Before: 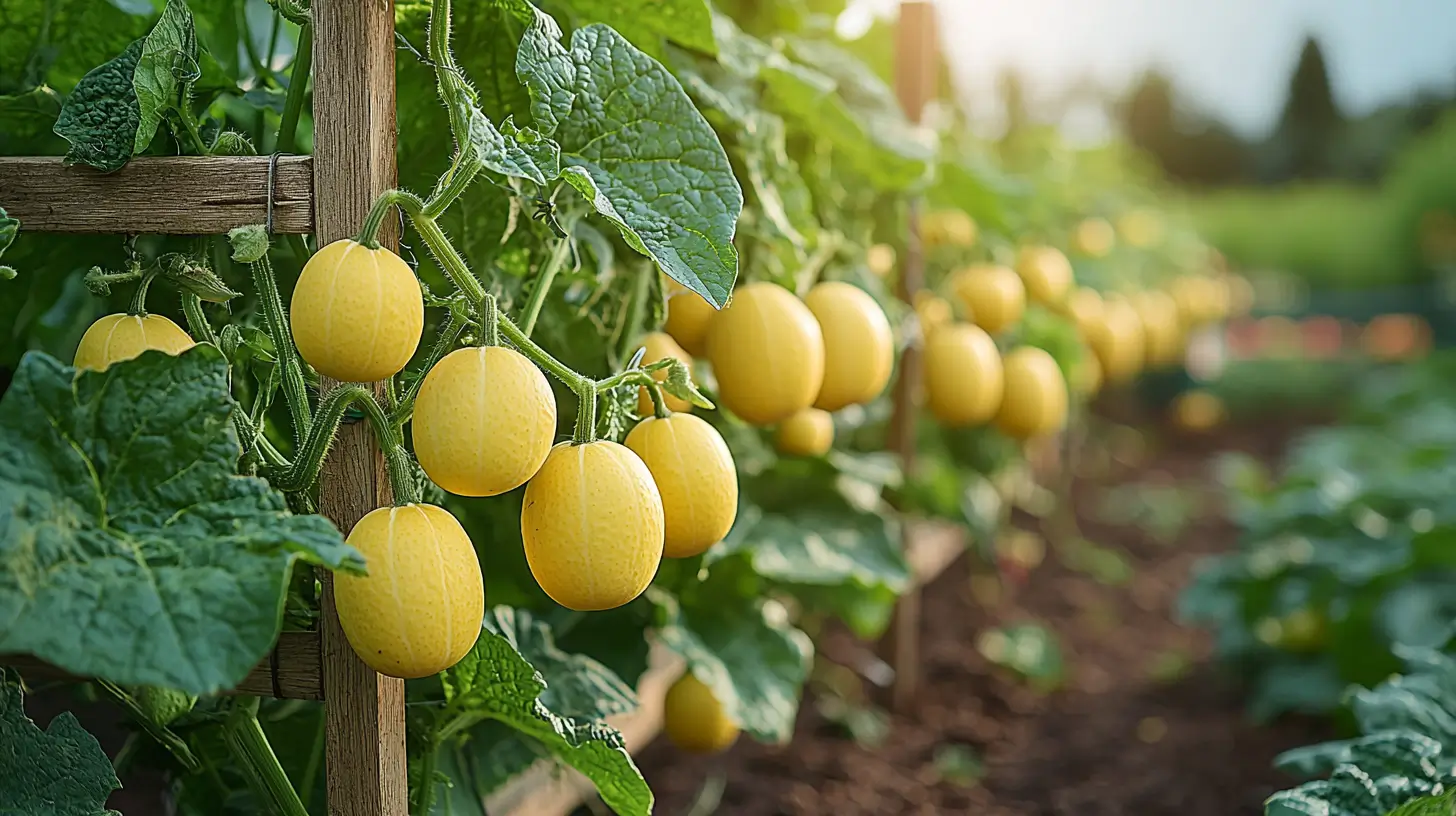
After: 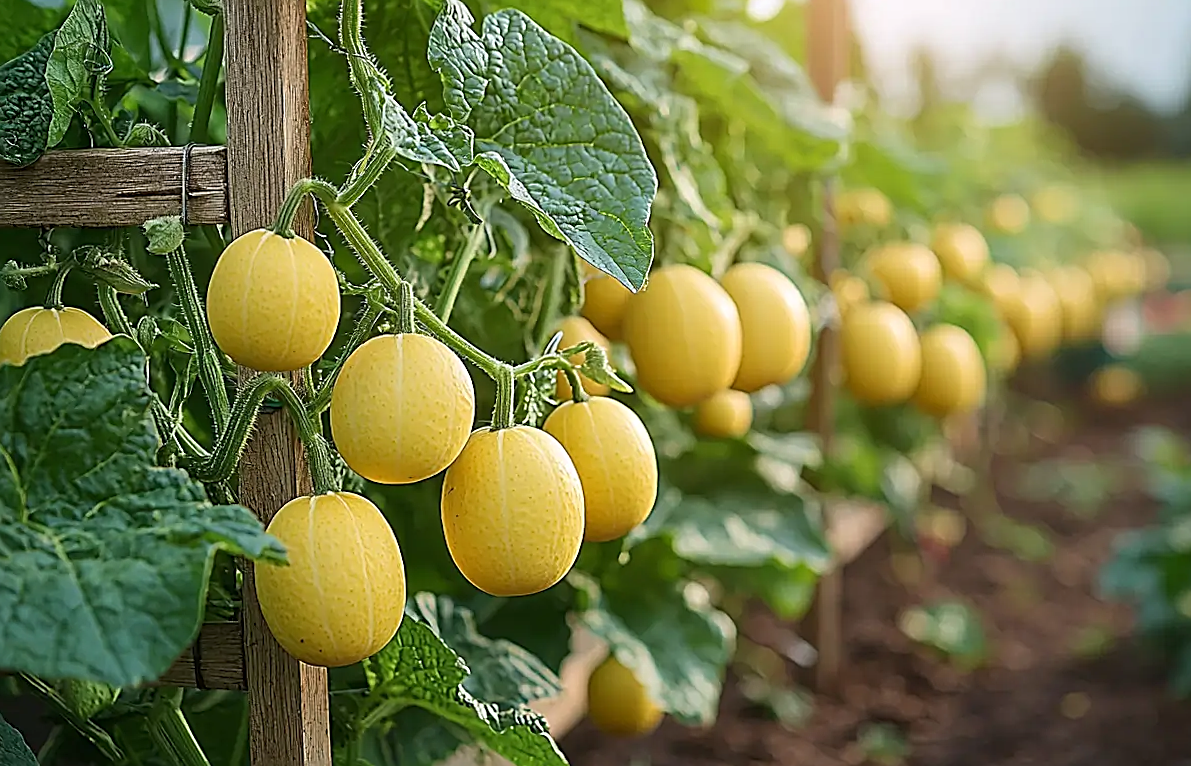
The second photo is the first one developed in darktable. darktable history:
sharpen: amount 0.75
crop and rotate: angle 1°, left 4.281%, top 0.642%, right 11.383%, bottom 2.486%
white balance: red 1.009, blue 1.027
